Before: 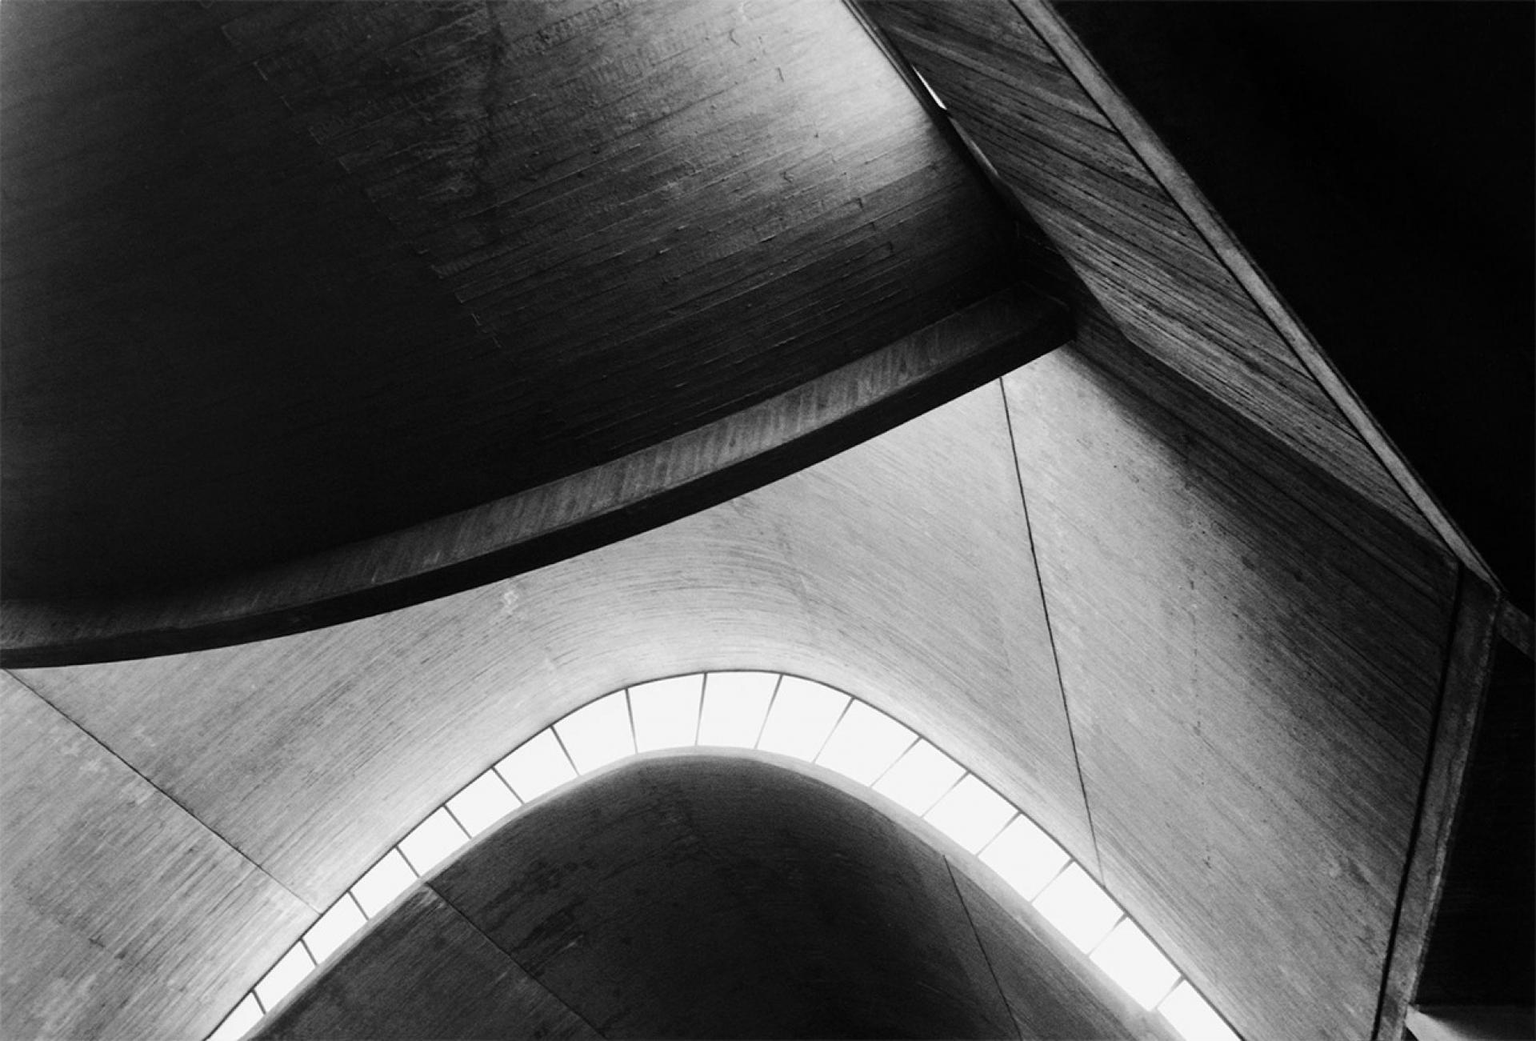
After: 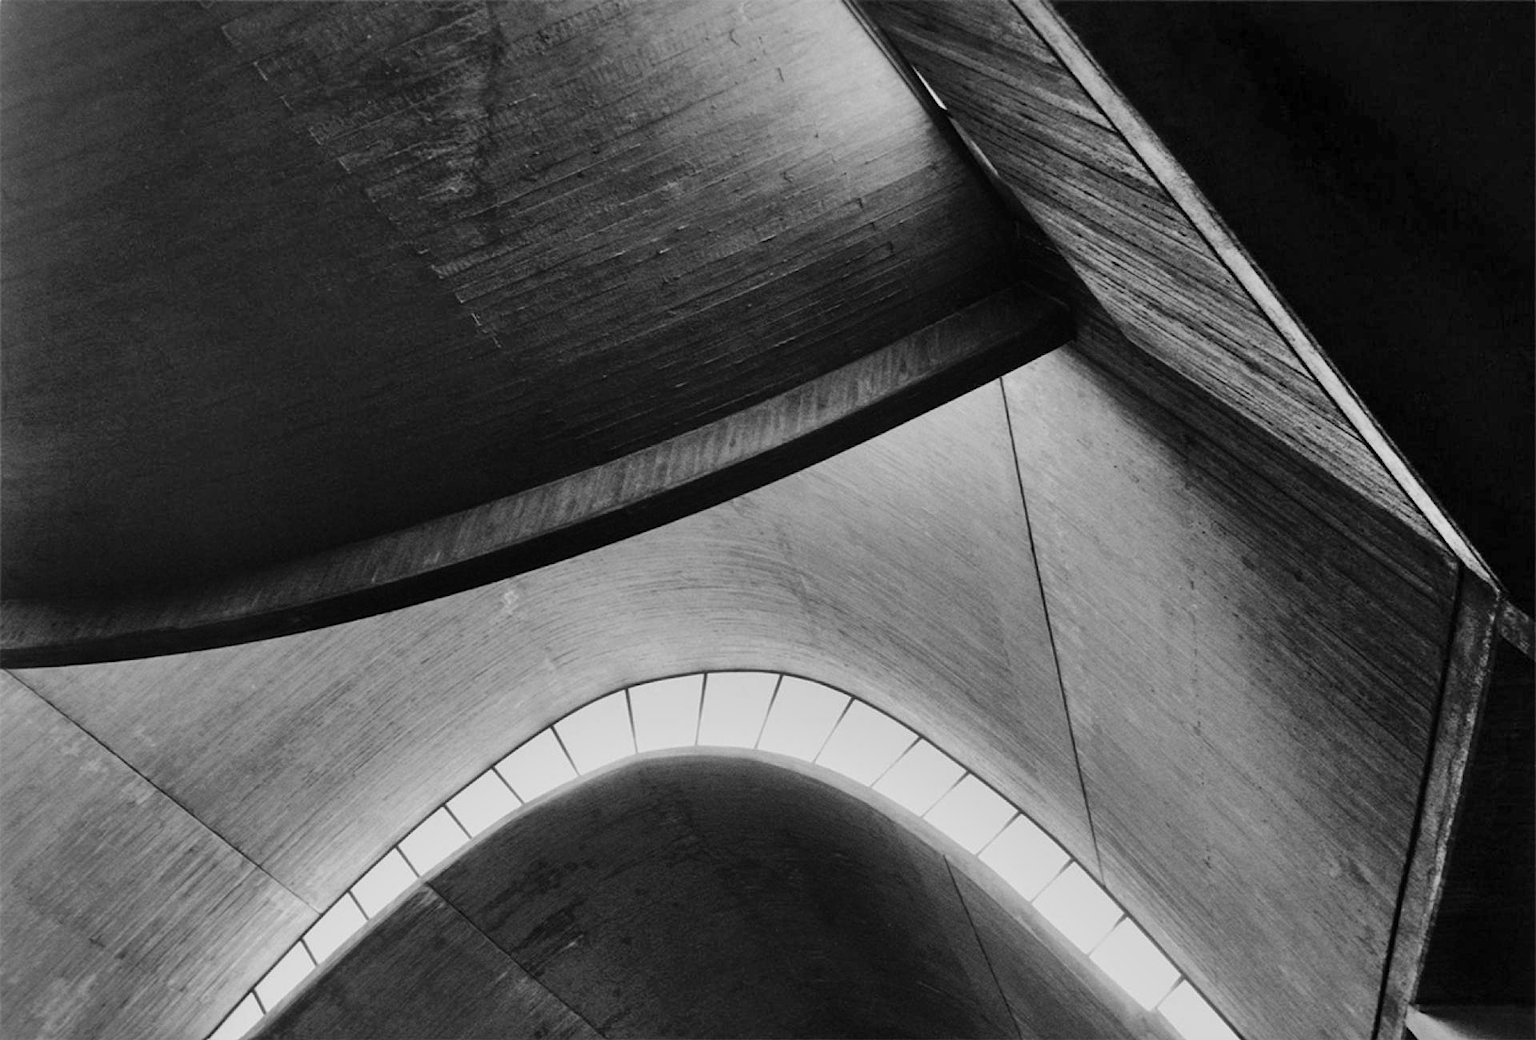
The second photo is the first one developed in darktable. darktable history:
shadows and highlights: shadows 80.47, white point adjustment -9.23, highlights -61.3, soften with gaussian
